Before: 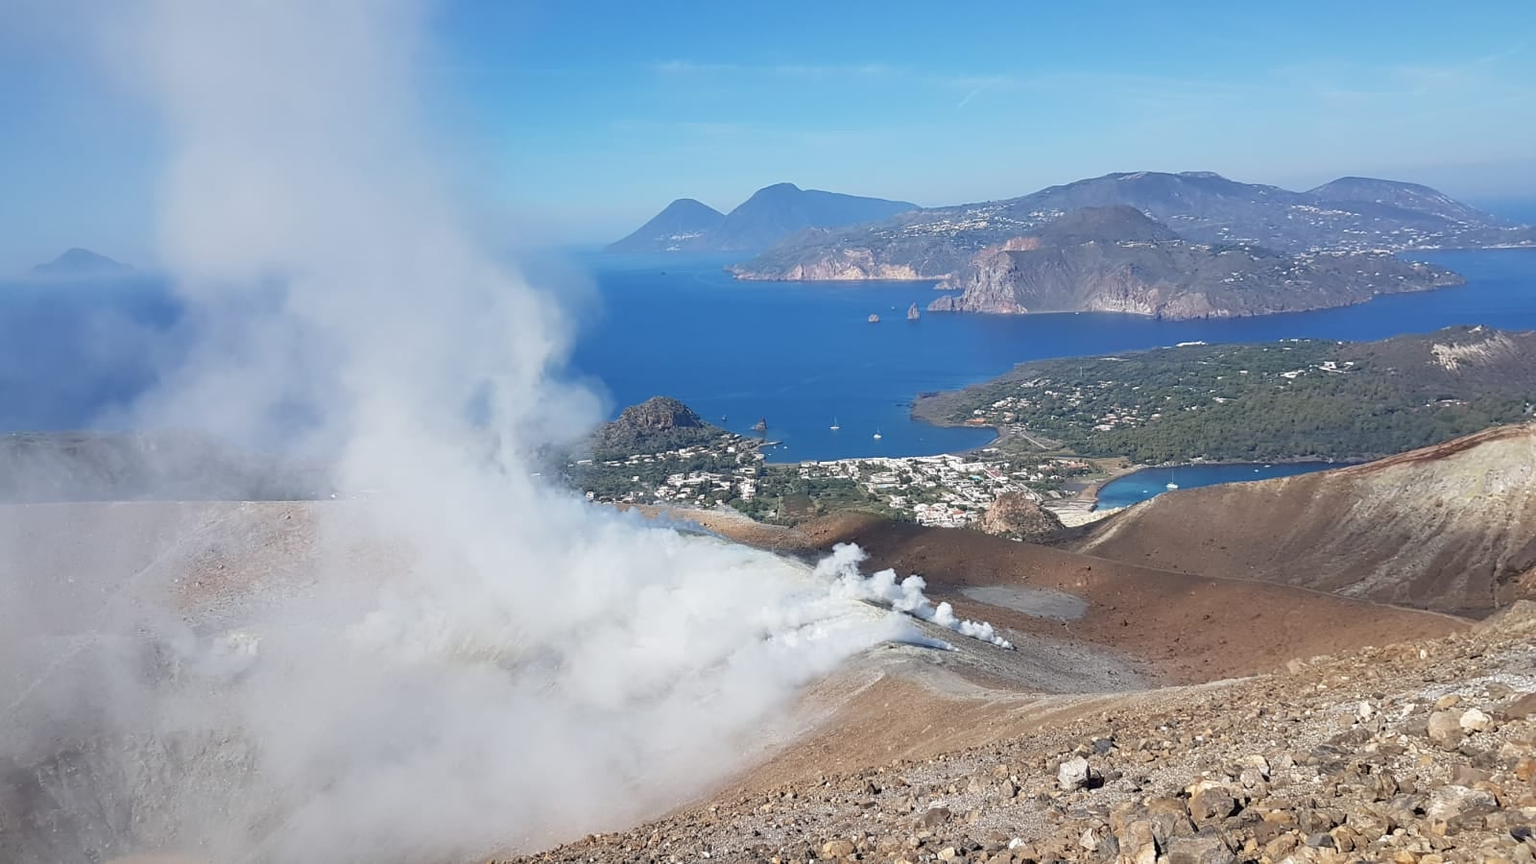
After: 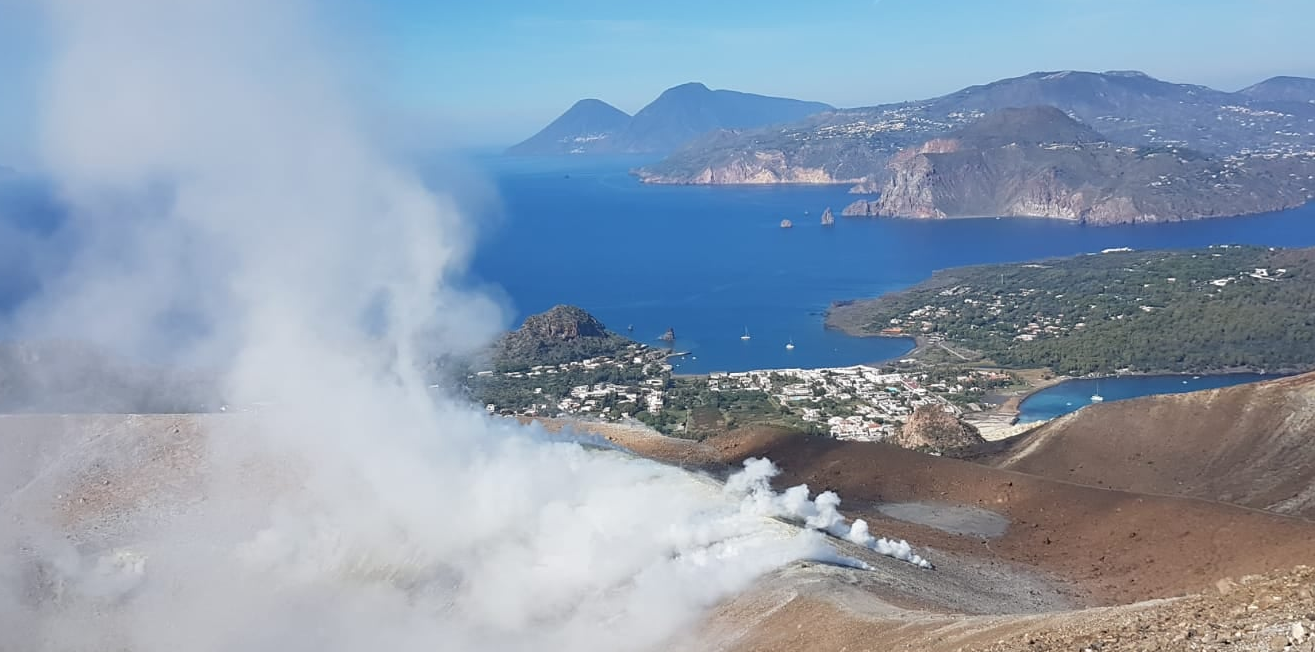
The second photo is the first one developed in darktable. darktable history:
crop: left 7.753%, top 12.066%, right 10.043%, bottom 15.399%
